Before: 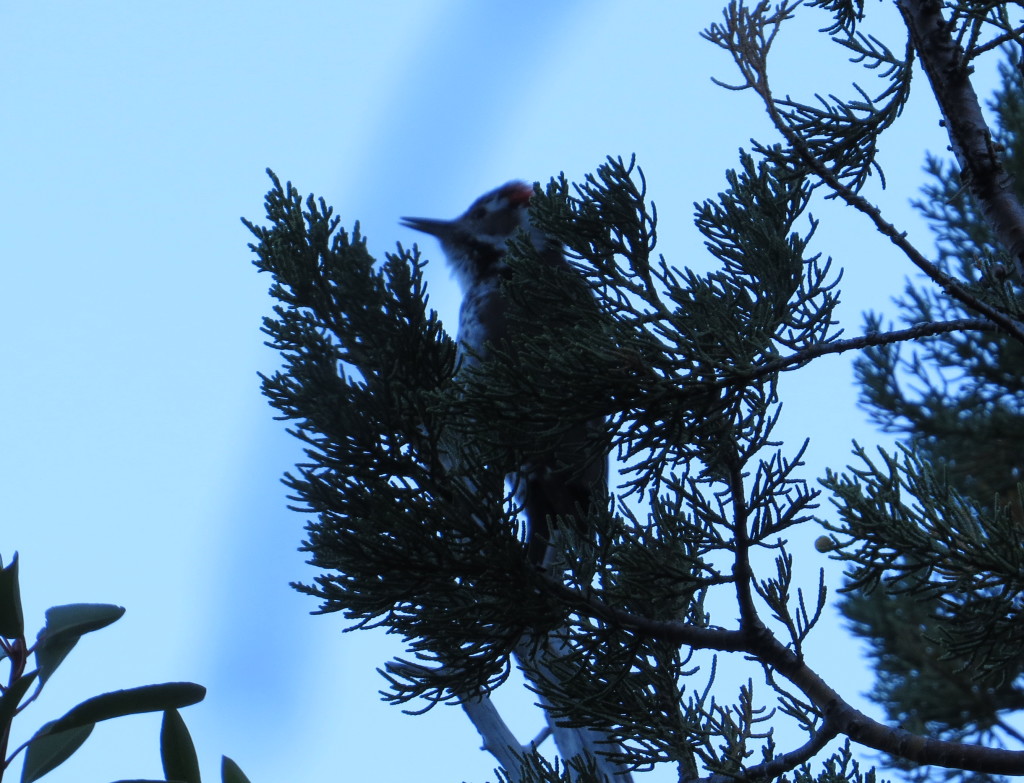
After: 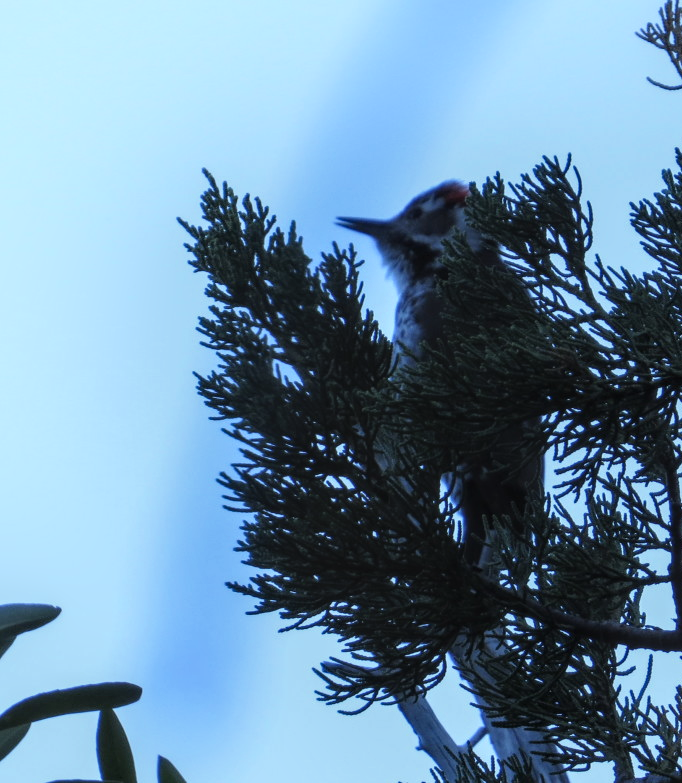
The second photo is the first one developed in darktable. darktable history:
local contrast: detail 130%
shadows and highlights: shadows -26.14, highlights 50.28, soften with gaussian
crop and rotate: left 6.318%, right 27.047%
